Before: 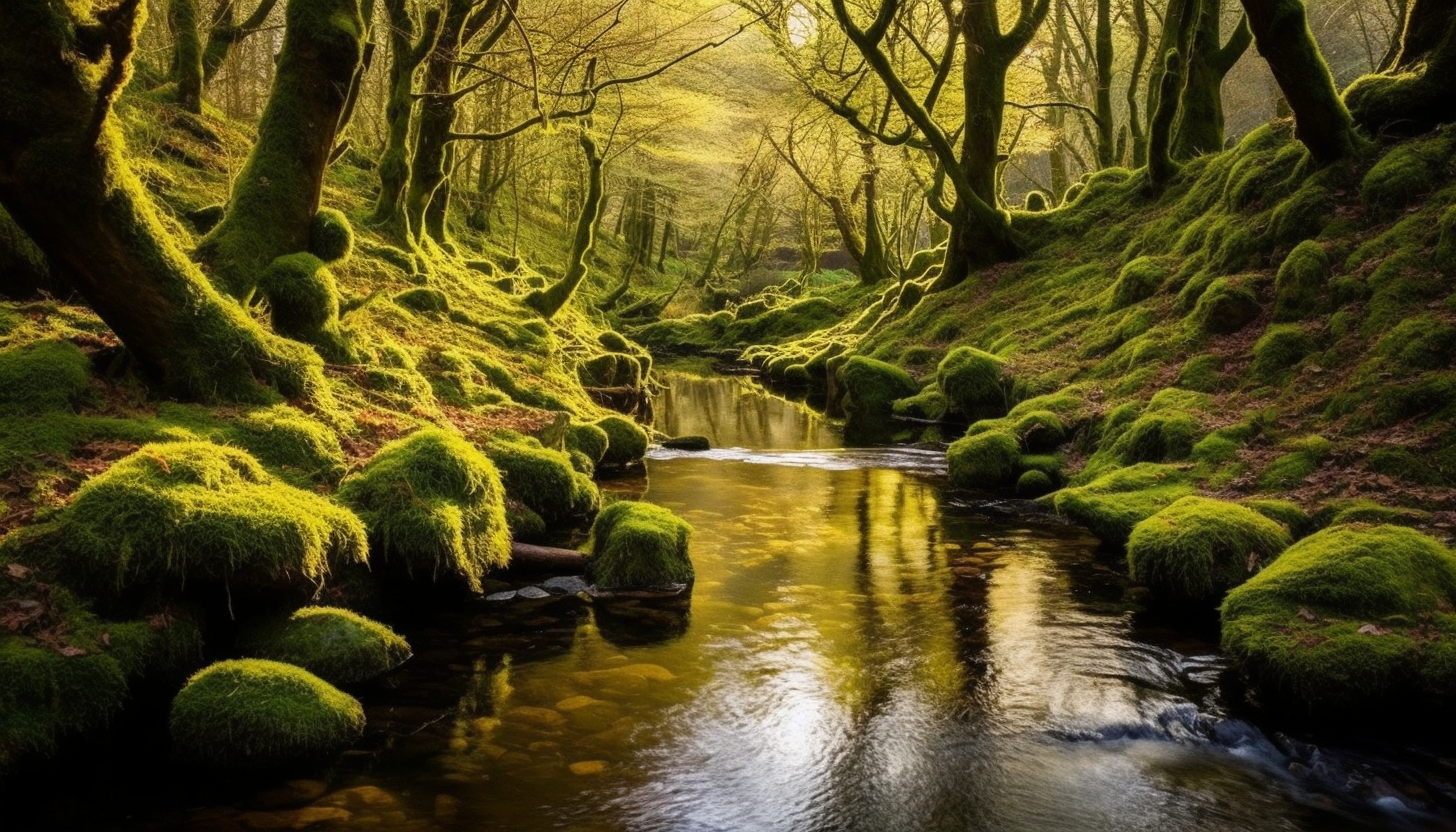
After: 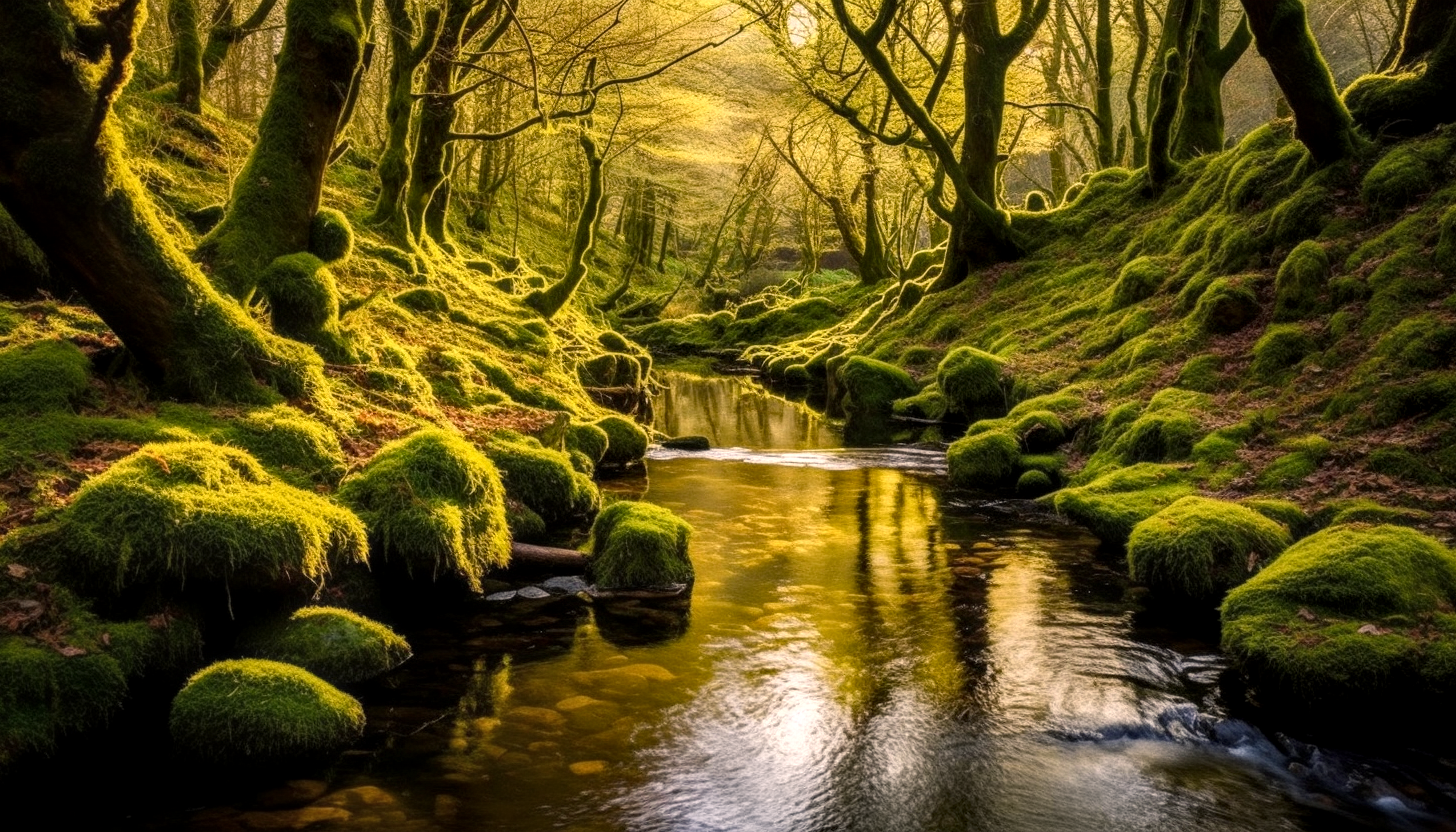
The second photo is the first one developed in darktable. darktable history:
color balance rgb: highlights gain › chroma 2.977%, highlights gain › hue 54.48°, perceptual saturation grading › global saturation 1.413%, perceptual saturation grading › highlights -2.466%, perceptual saturation grading › mid-tones 3.663%, perceptual saturation grading › shadows 8.99%, perceptual brilliance grading › global brilliance 3.161%
local contrast: on, module defaults
